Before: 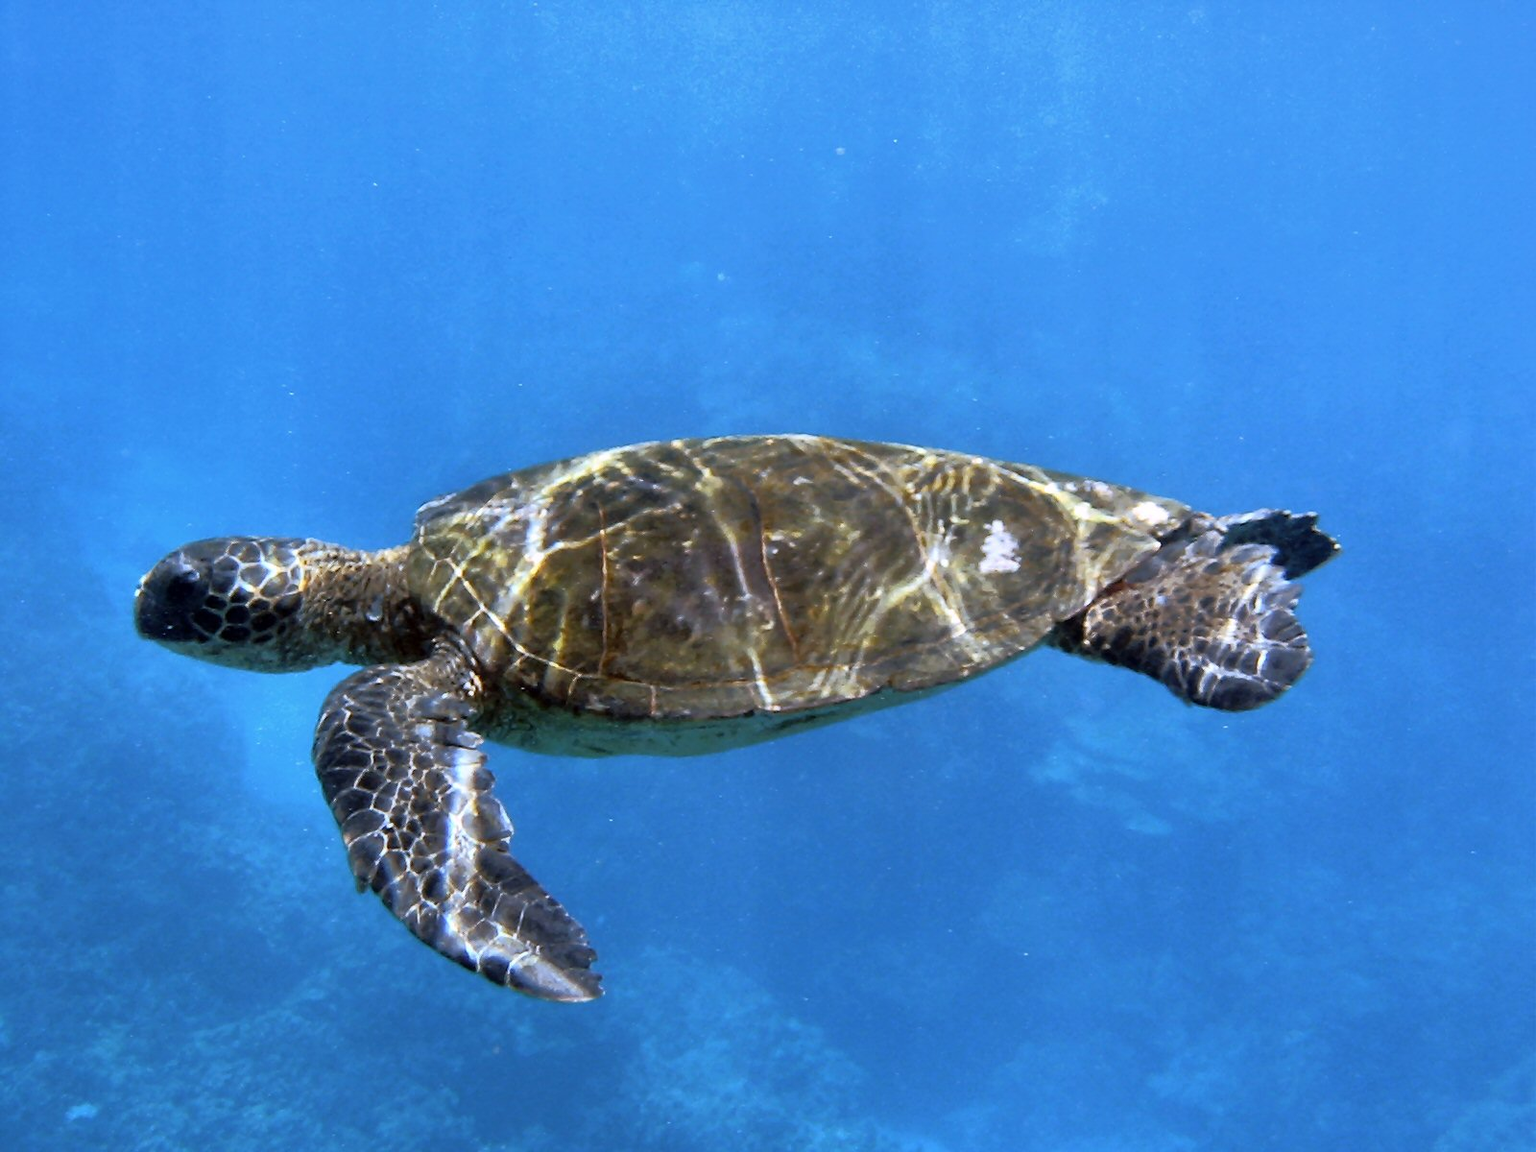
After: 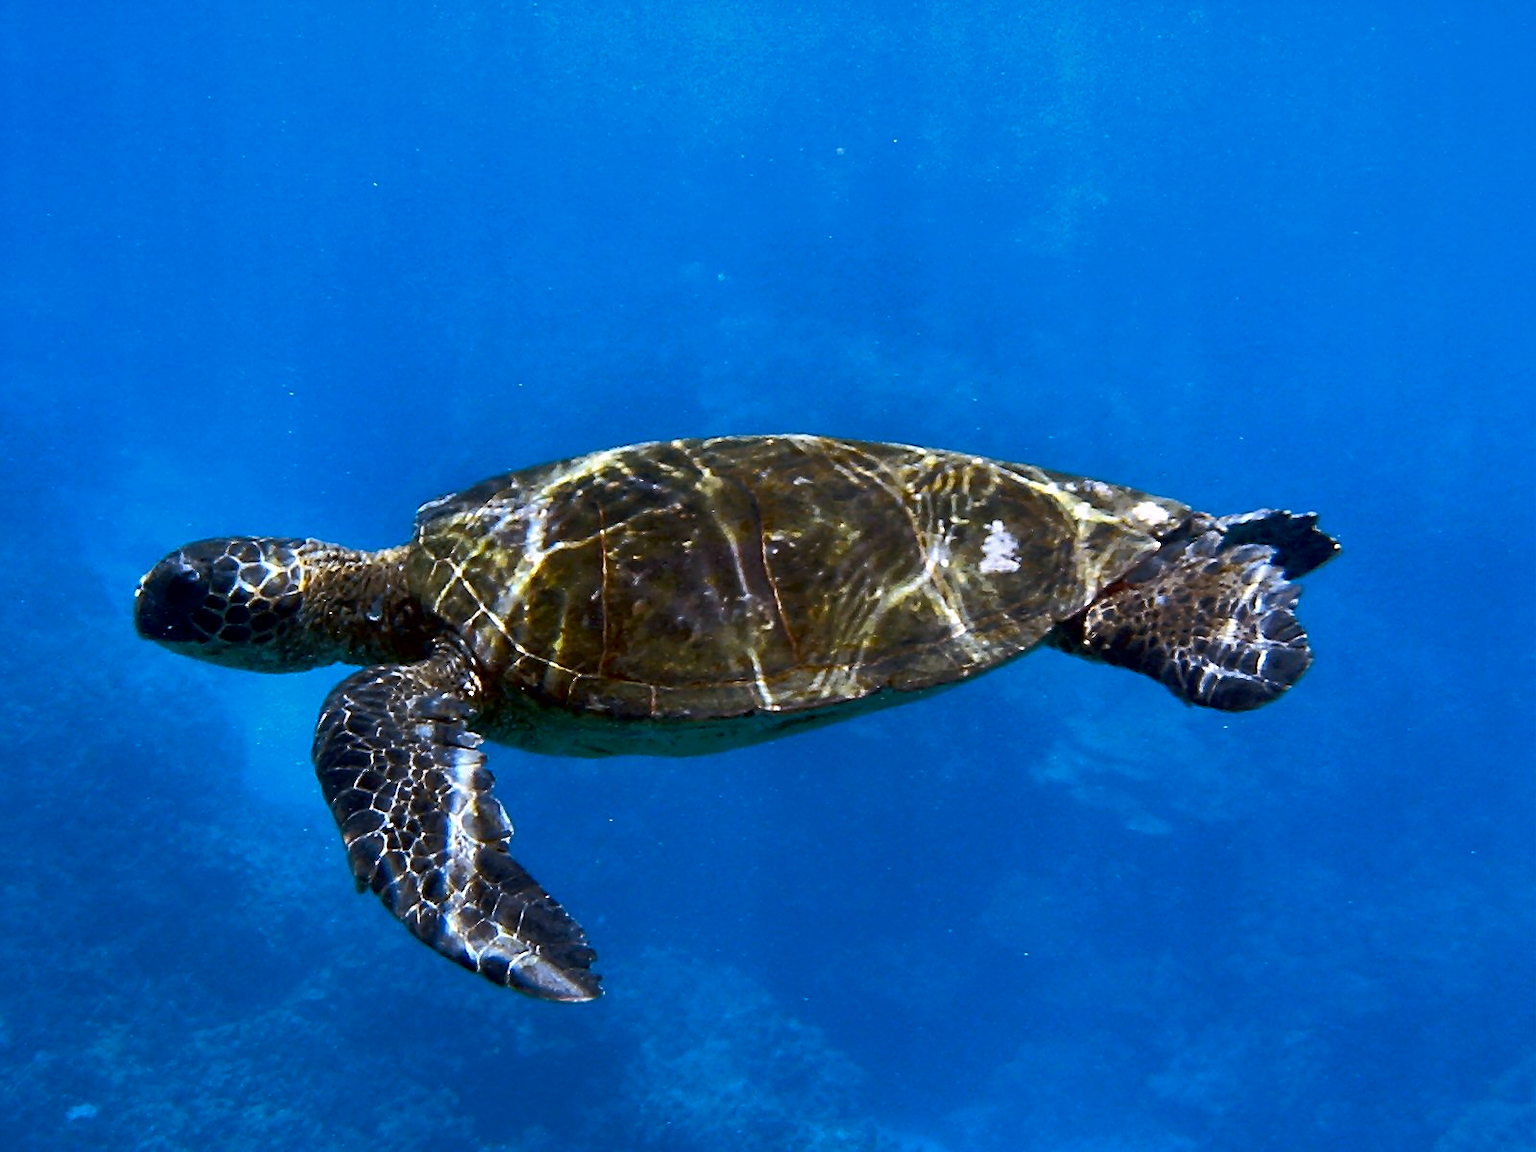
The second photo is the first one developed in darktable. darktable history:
contrast brightness saturation: brightness -0.25, saturation 0.2
sharpen: on, module defaults
